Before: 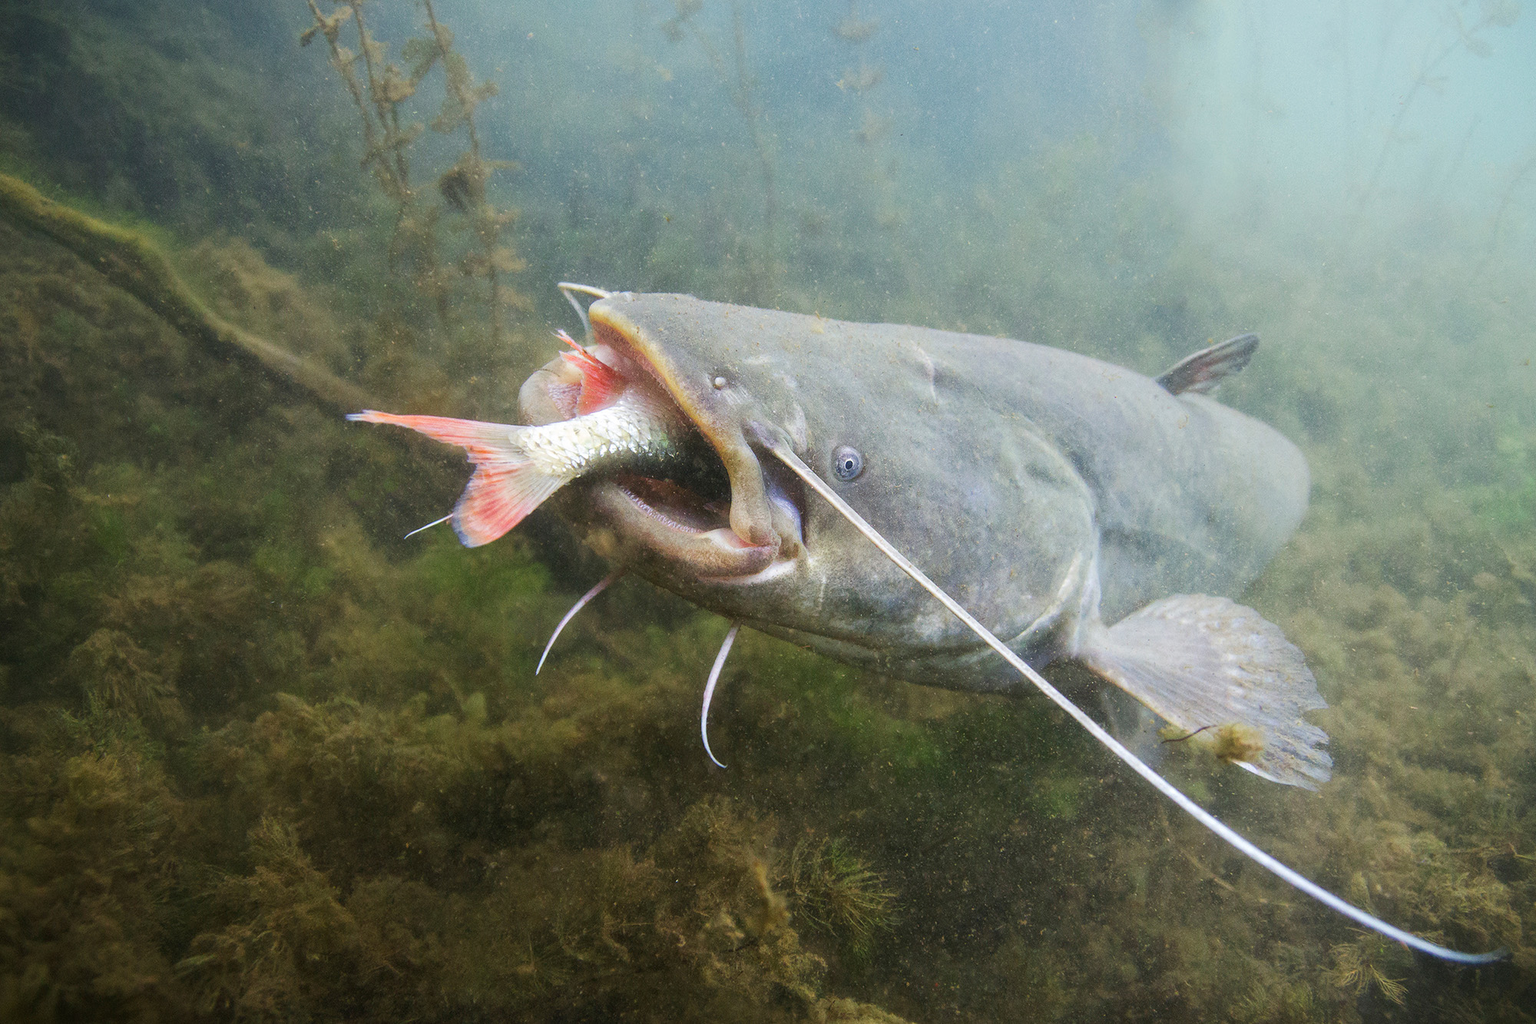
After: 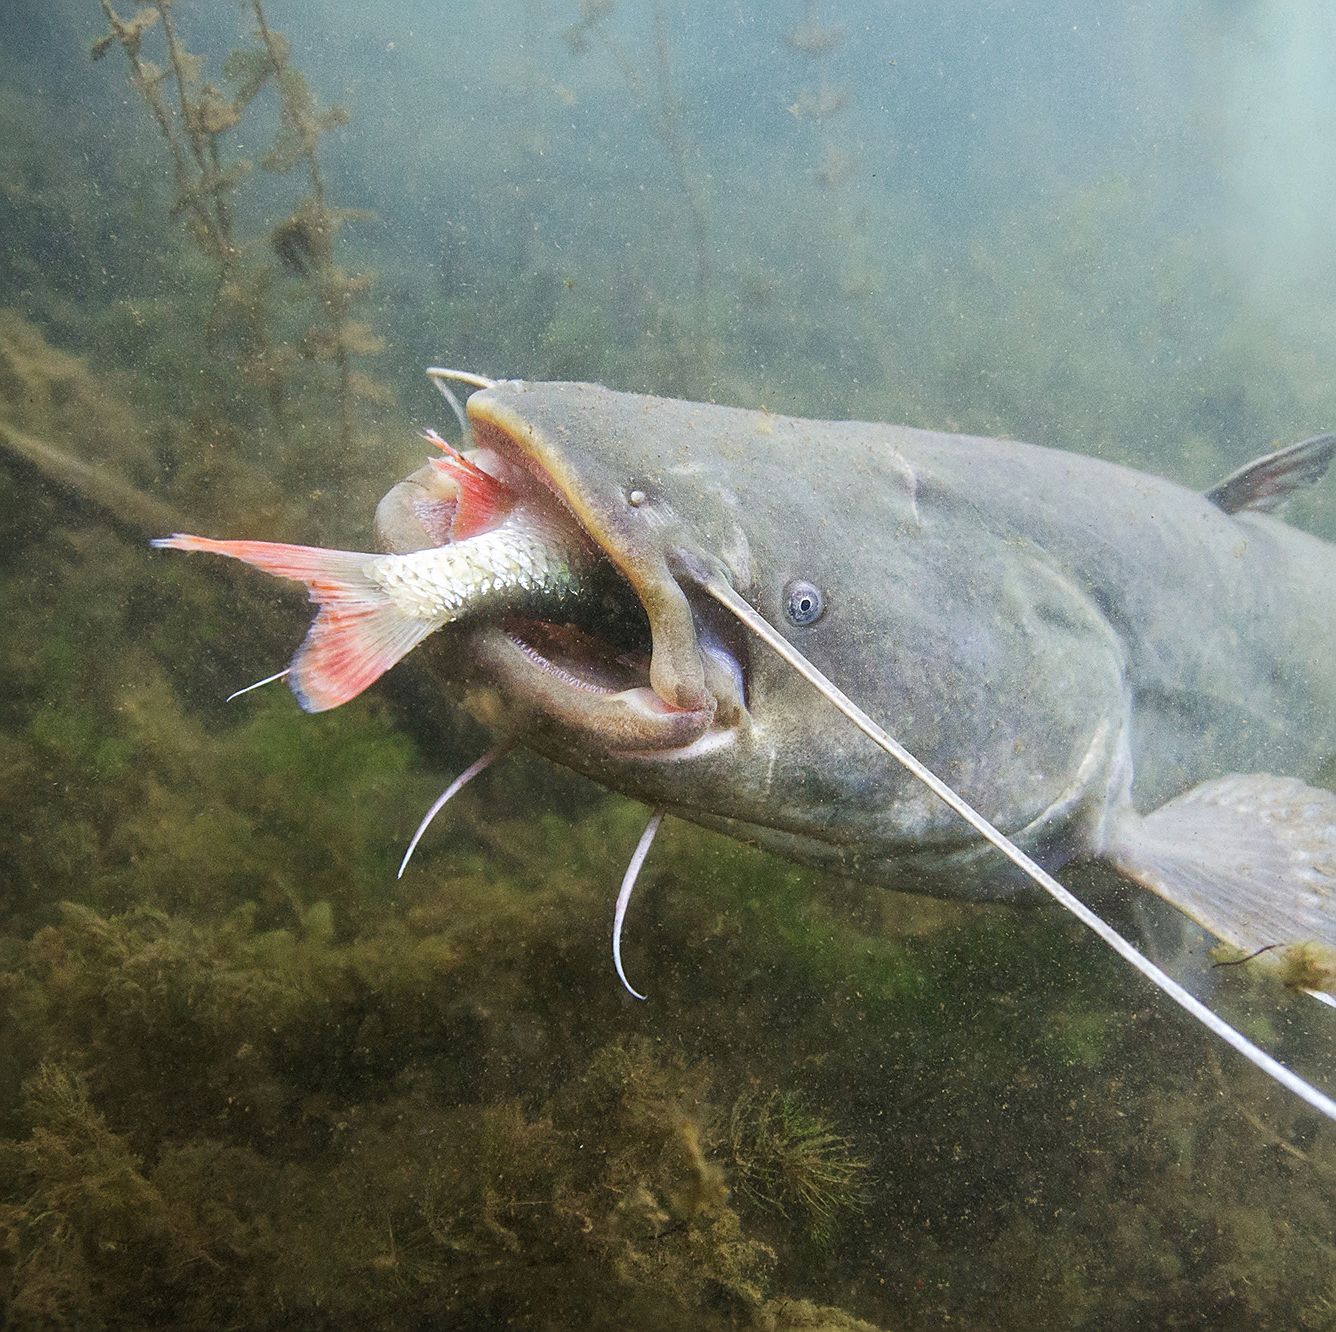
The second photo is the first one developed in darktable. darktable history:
crop and rotate: left 15.034%, right 18.158%
contrast brightness saturation: contrast 0.011, saturation -0.061
sharpen: amount 0.491
